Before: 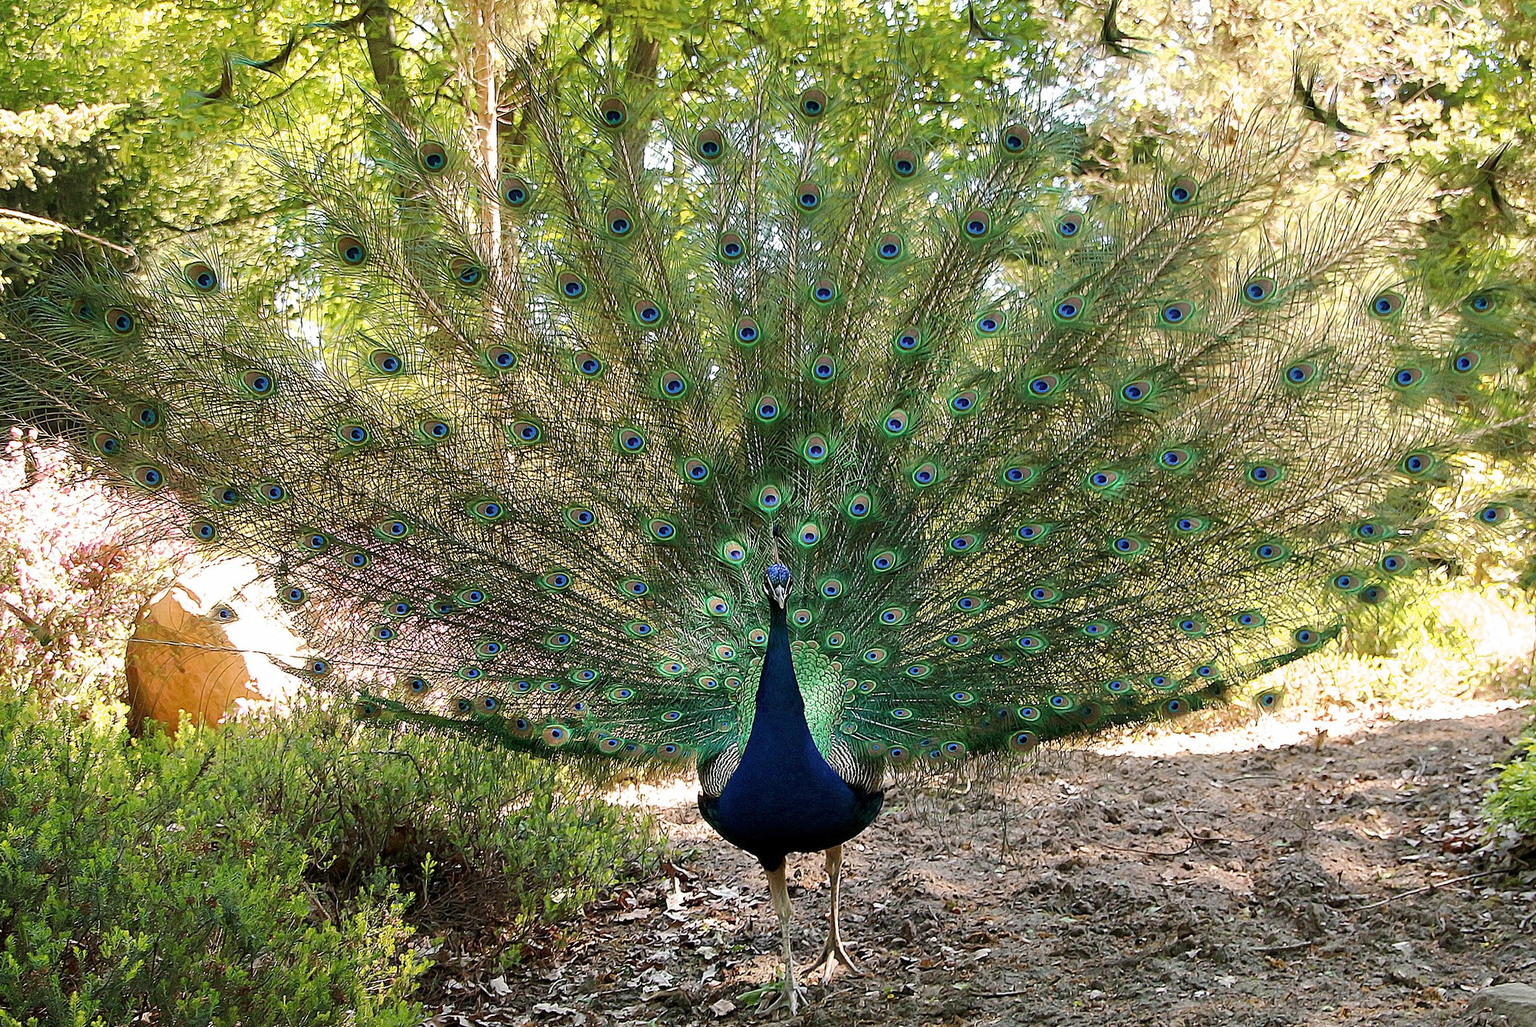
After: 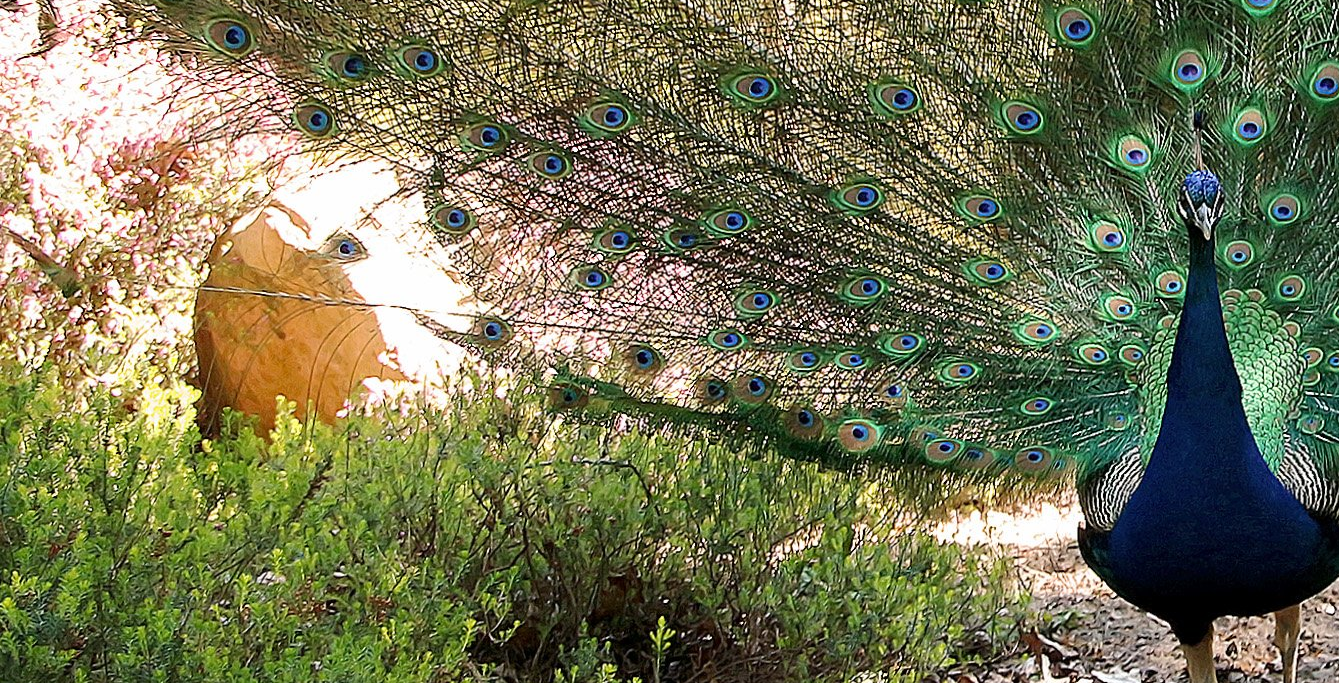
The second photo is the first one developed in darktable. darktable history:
crop: top 44.184%, right 43.537%, bottom 12.71%
